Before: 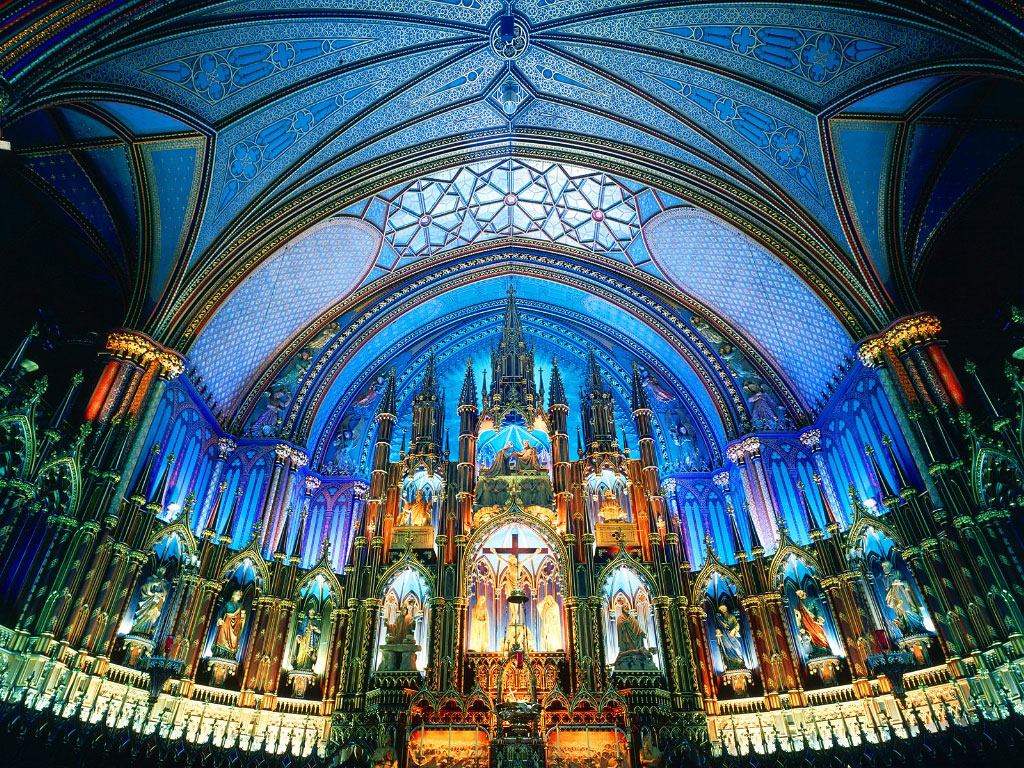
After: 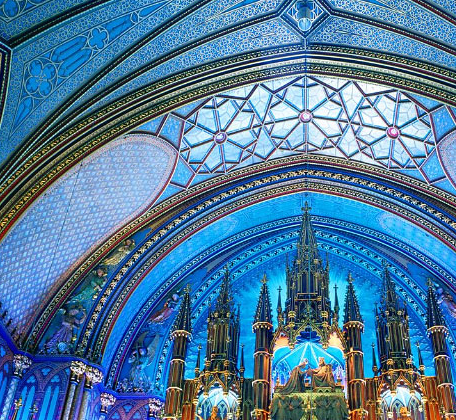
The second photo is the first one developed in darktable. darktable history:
crop: left 20.106%, top 10.898%, right 35.353%, bottom 34.319%
